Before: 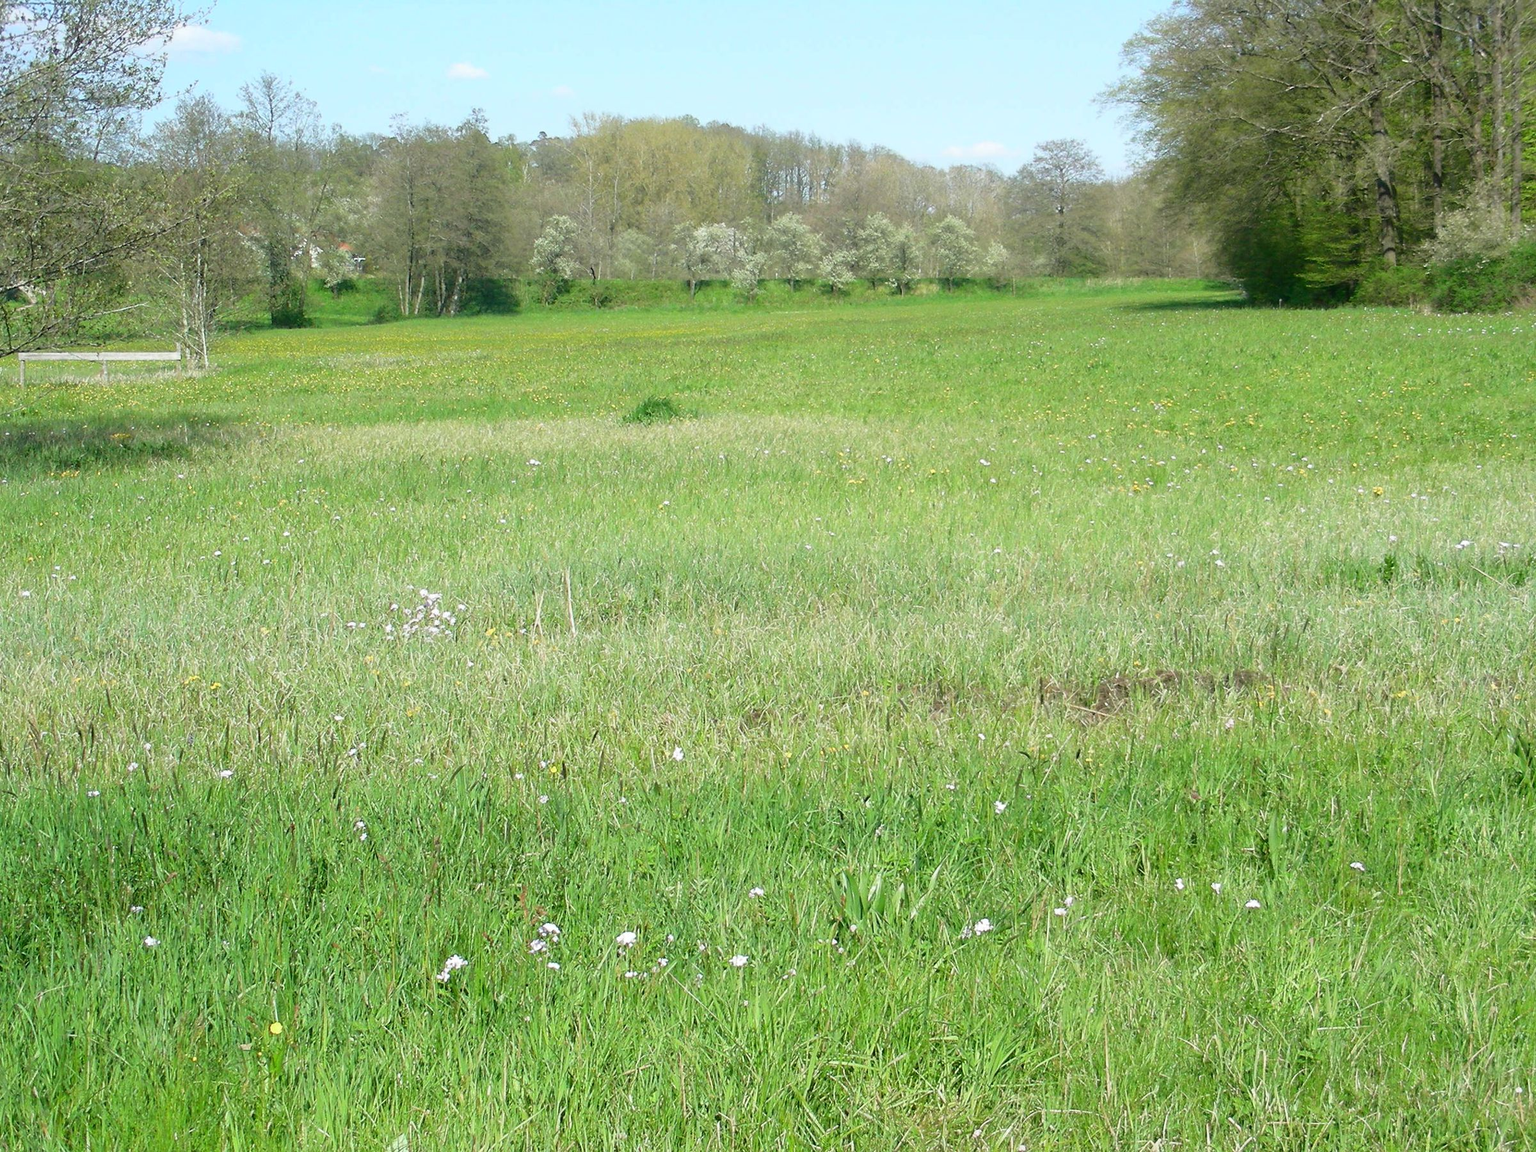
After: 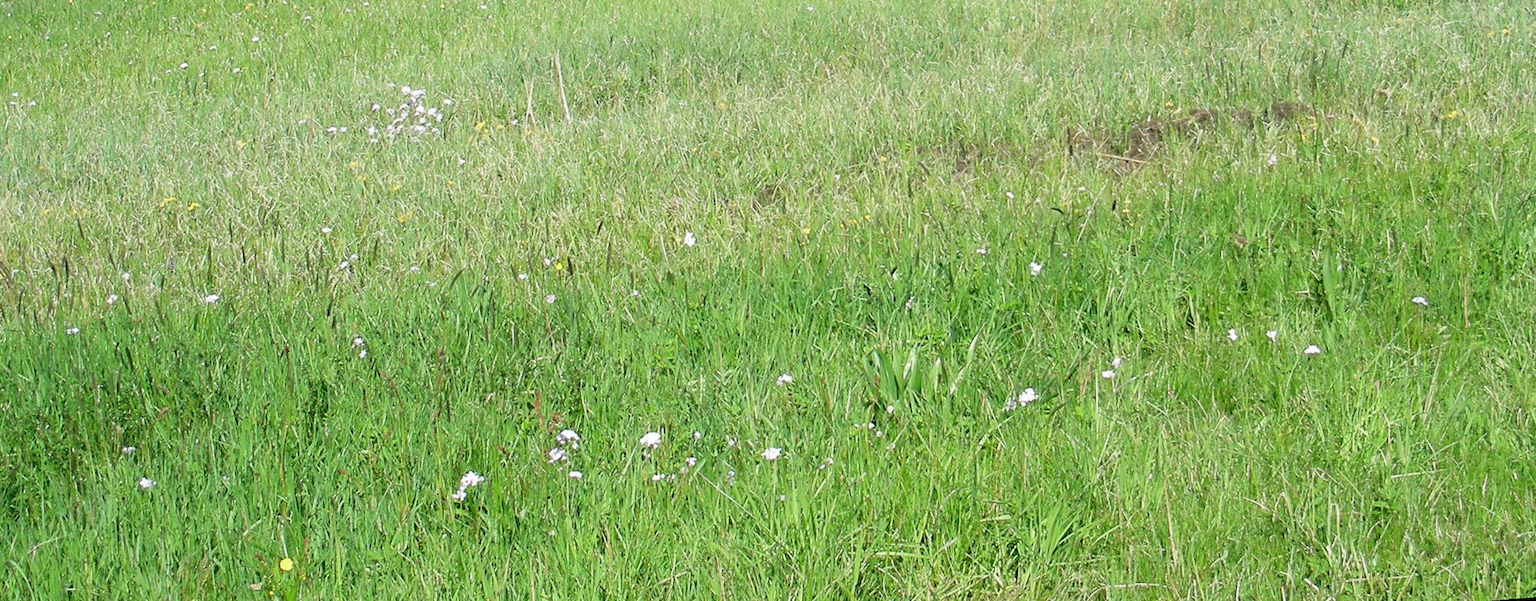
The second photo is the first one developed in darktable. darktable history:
crop and rotate: top 46.237%
rotate and perspective: rotation -4.57°, crop left 0.054, crop right 0.944, crop top 0.087, crop bottom 0.914
